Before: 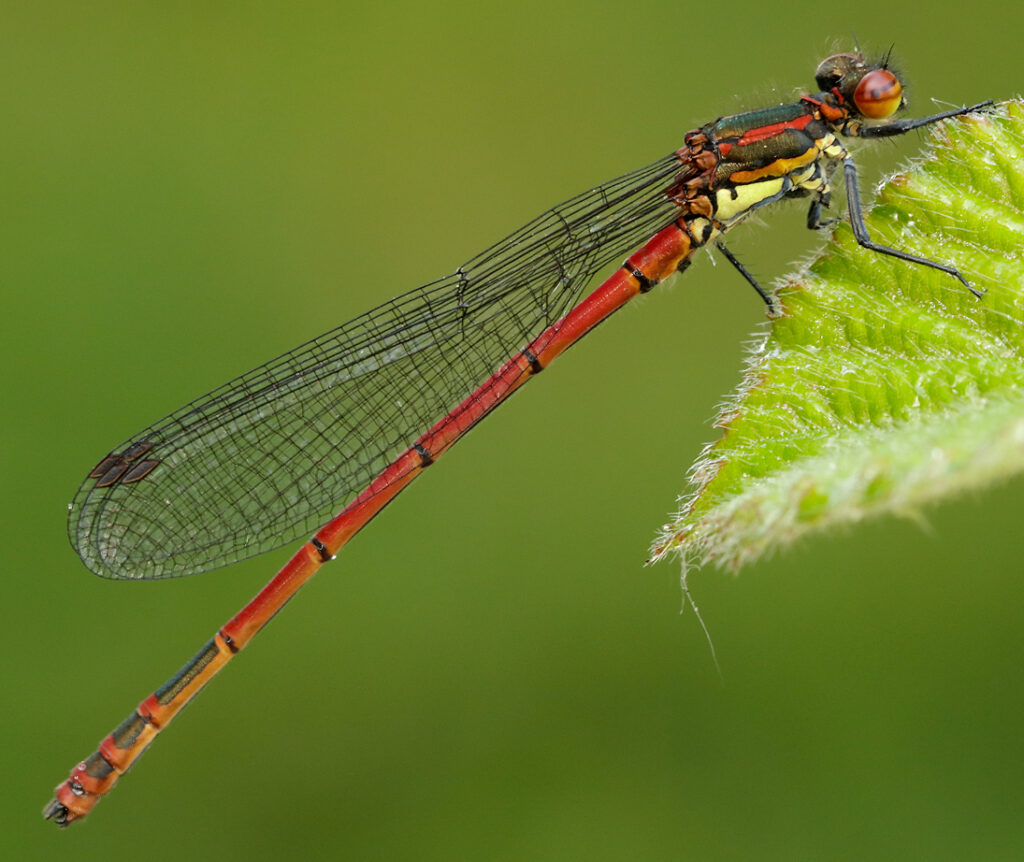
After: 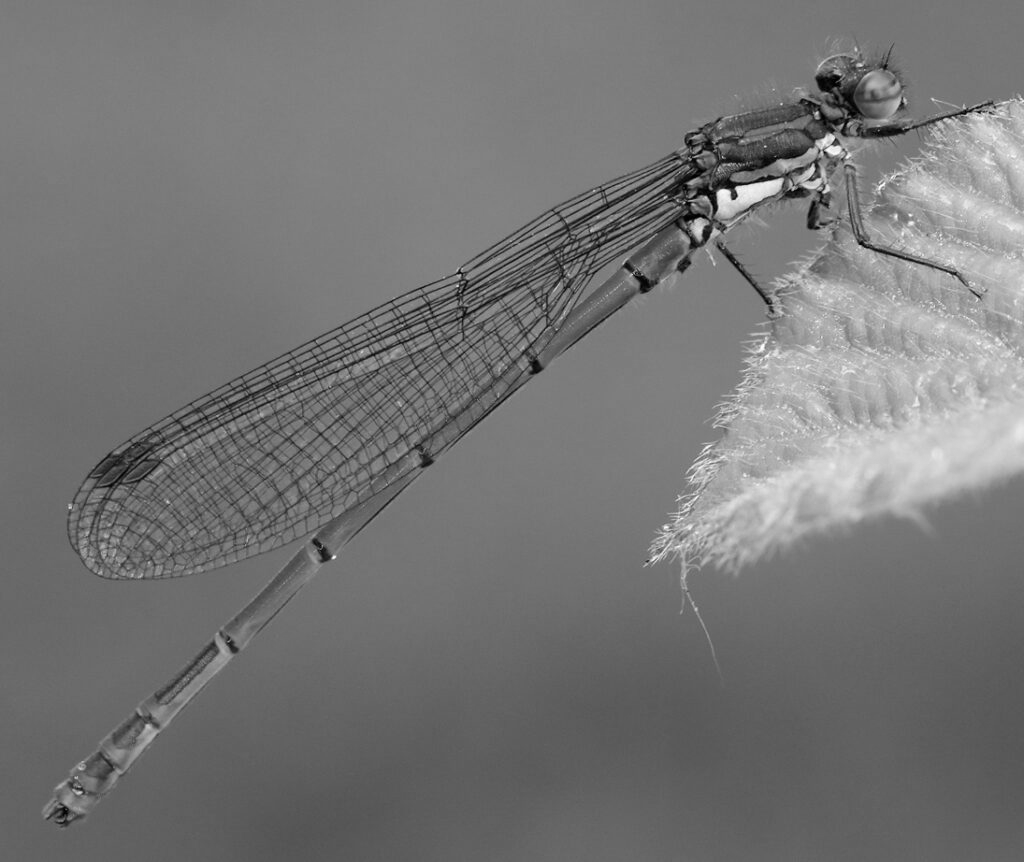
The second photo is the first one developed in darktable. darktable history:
monochrome: on, module defaults
color correction: highlights a* -2.24, highlights b* -18.1
